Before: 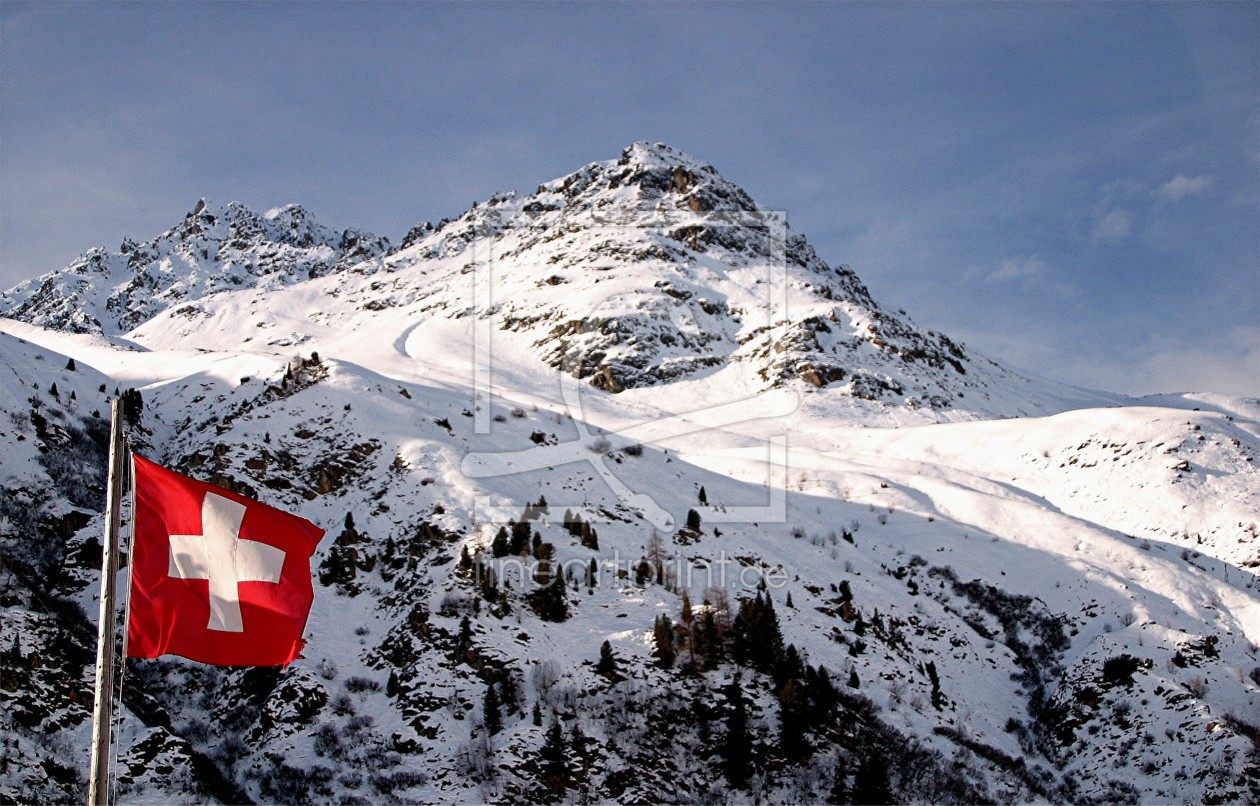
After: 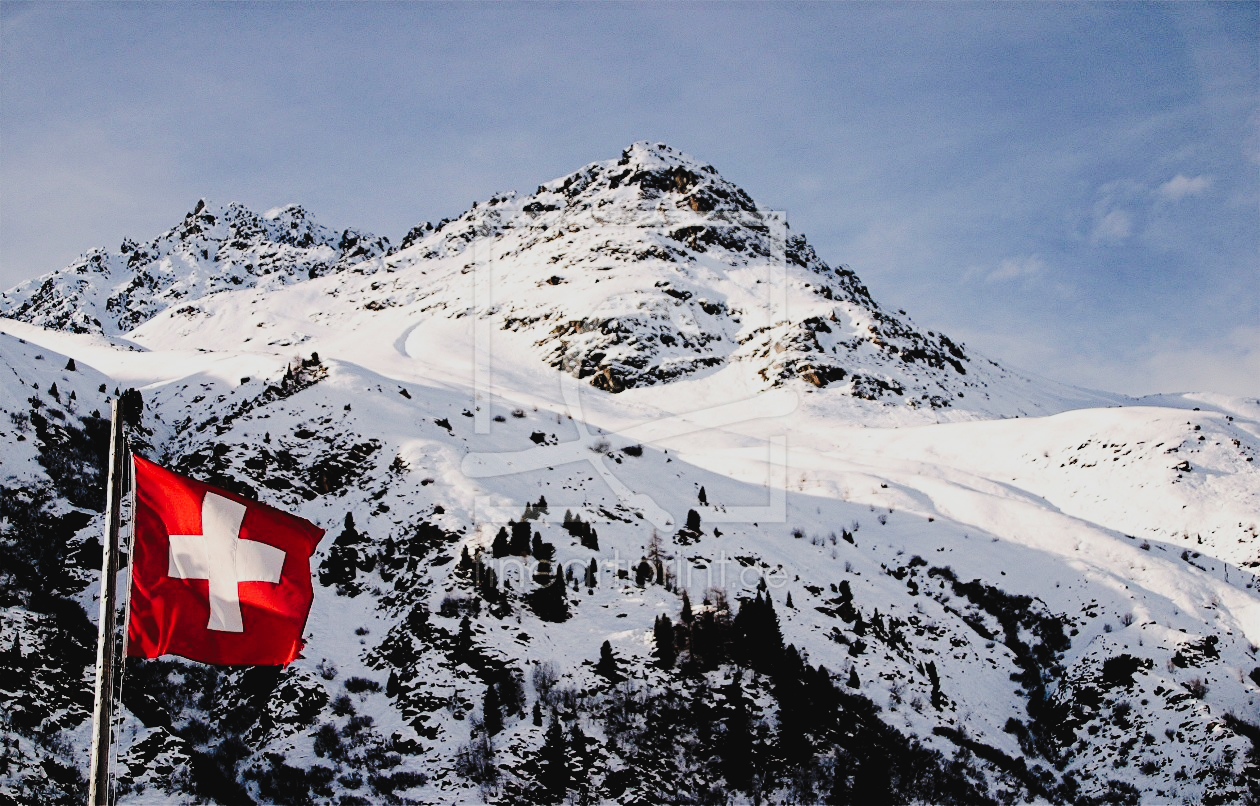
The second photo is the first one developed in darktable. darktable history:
tone curve: curves: ch0 [(0, 0.032) (0.094, 0.08) (0.265, 0.208) (0.41, 0.417) (0.485, 0.524) (0.638, 0.673) (0.845, 0.828) (0.994, 0.964)]; ch1 [(0, 0) (0.161, 0.092) (0.37, 0.302) (0.437, 0.456) (0.469, 0.482) (0.498, 0.504) (0.576, 0.583) (0.644, 0.638) (0.725, 0.765) (1, 1)]; ch2 [(0, 0) (0.352, 0.403) (0.45, 0.469) (0.502, 0.504) (0.54, 0.521) (0.589, 0.576) (1, 1)], preserve colors none
filmic rgb: black relative exposure -7.5 EV, white relative exposure 5 EV, hardness 3.31, contrast 1.301
tone equalizer: -8 EV -0.399 EV, -7 EV -0.401 EV, -6 EV -0.3 EV, -5 EV -0.252 EV, -3 EV 0.247 EV, -2 EV 0.311 EV, -1 EV 0.376 EV, +0 EV 0.409 EV, edges refinement/feathering 500, mask exposure compensation -1.57 EV, preserve details no
